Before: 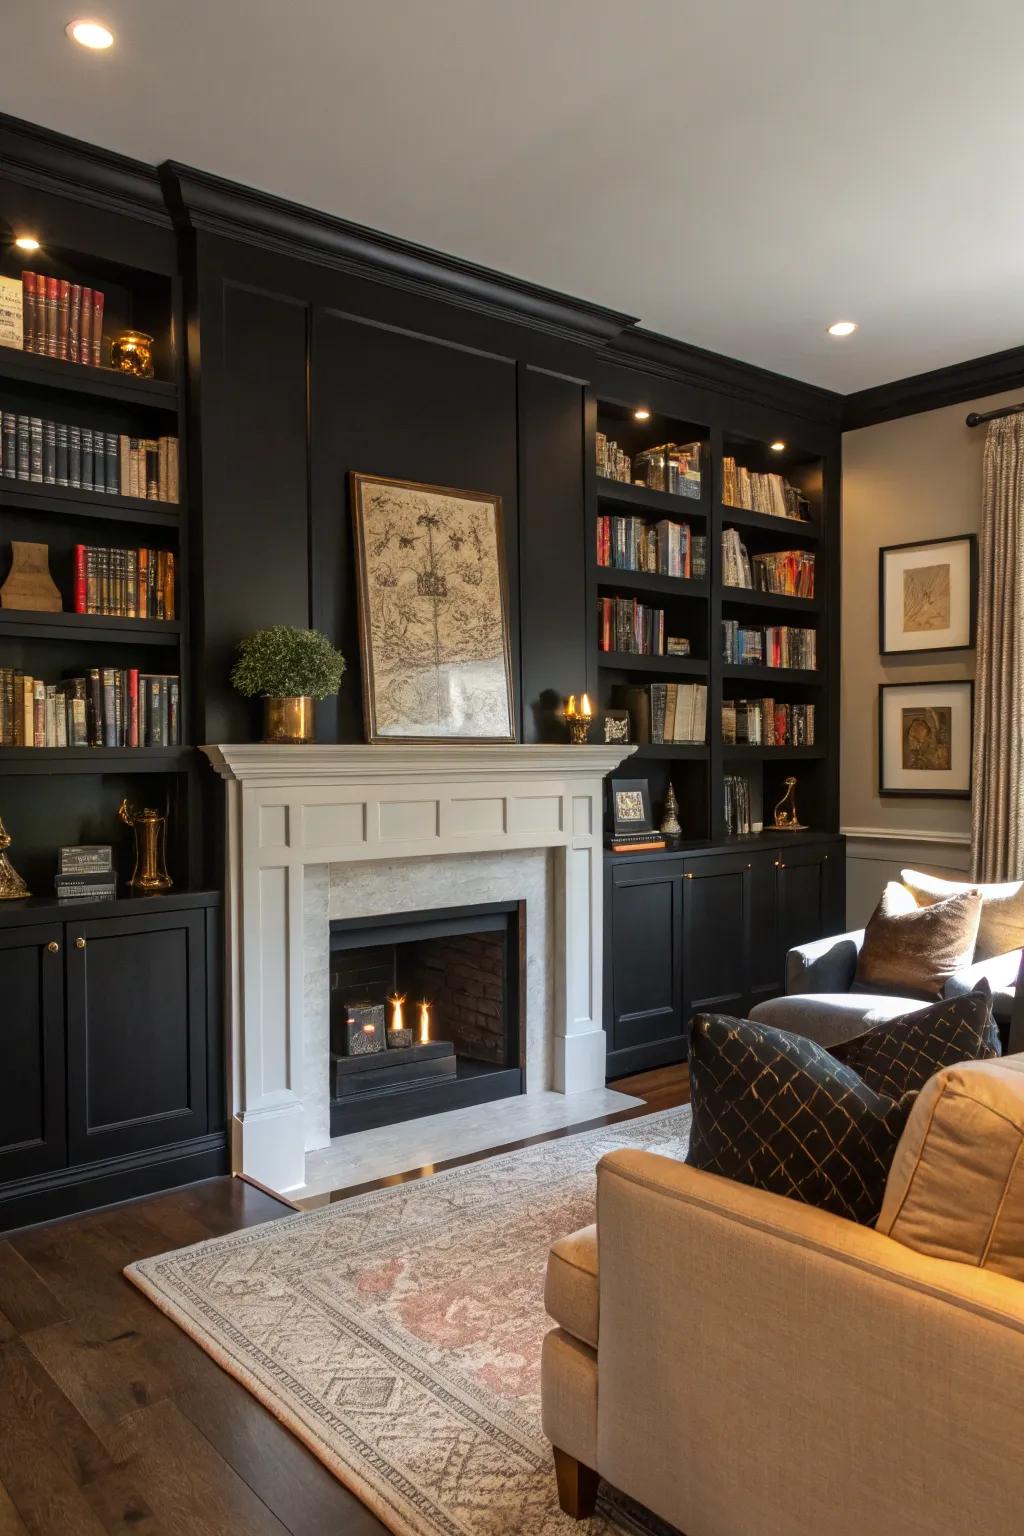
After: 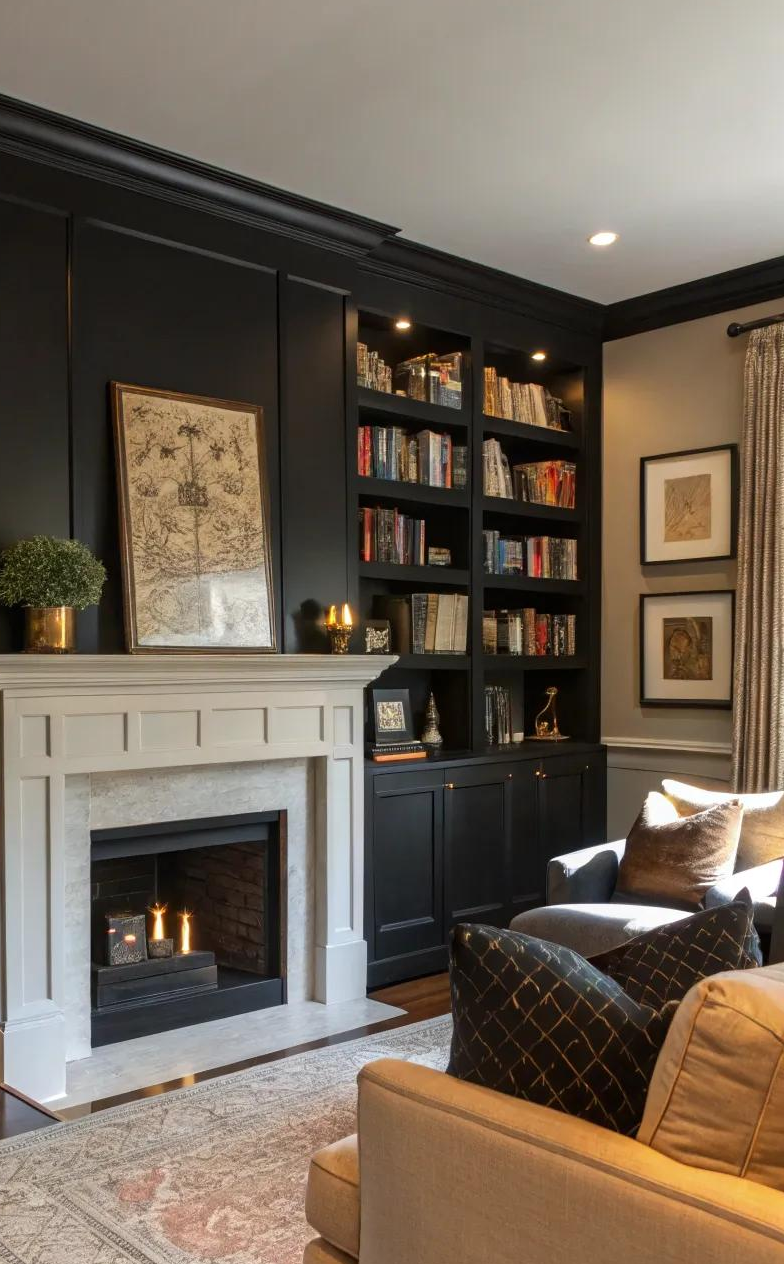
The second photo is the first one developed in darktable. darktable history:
crop: left 23.425%, top 5.918%, bottom 11.75%
